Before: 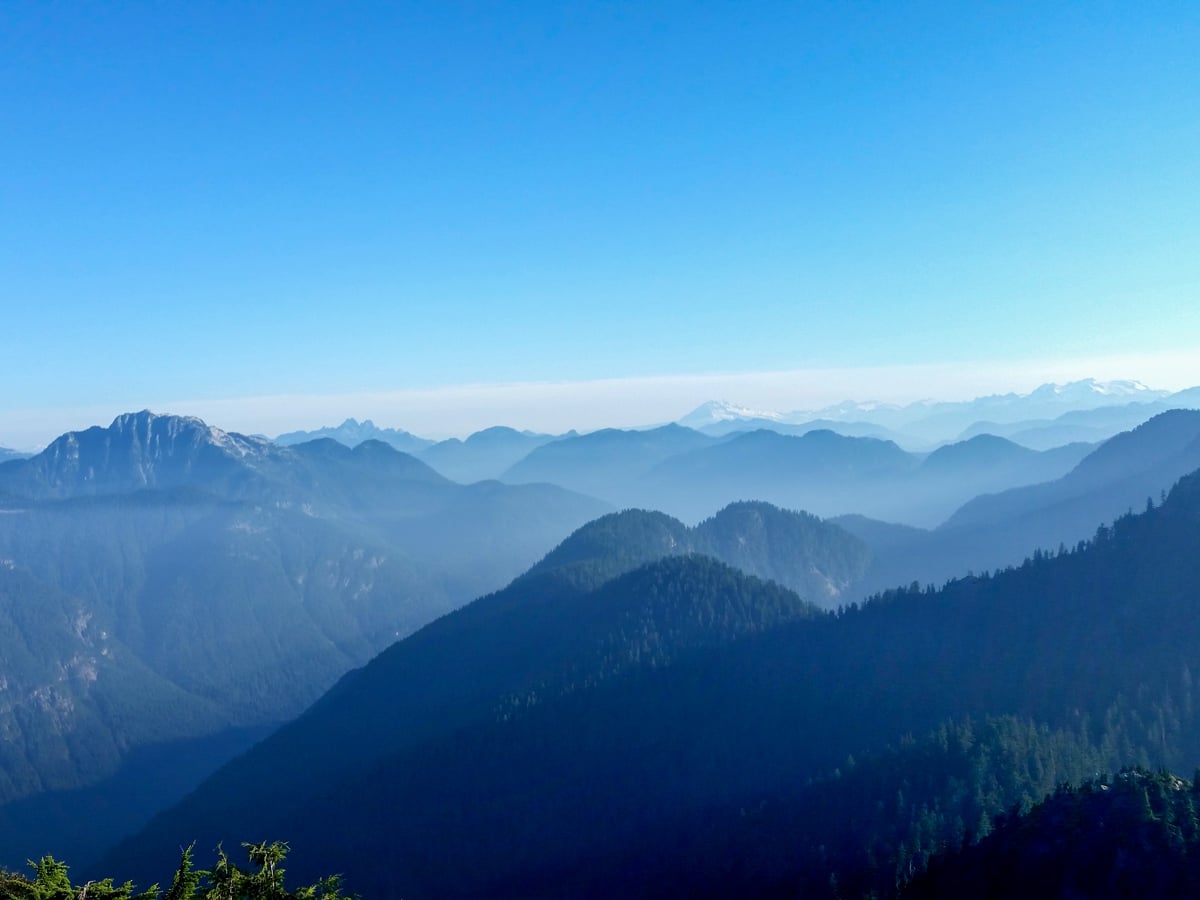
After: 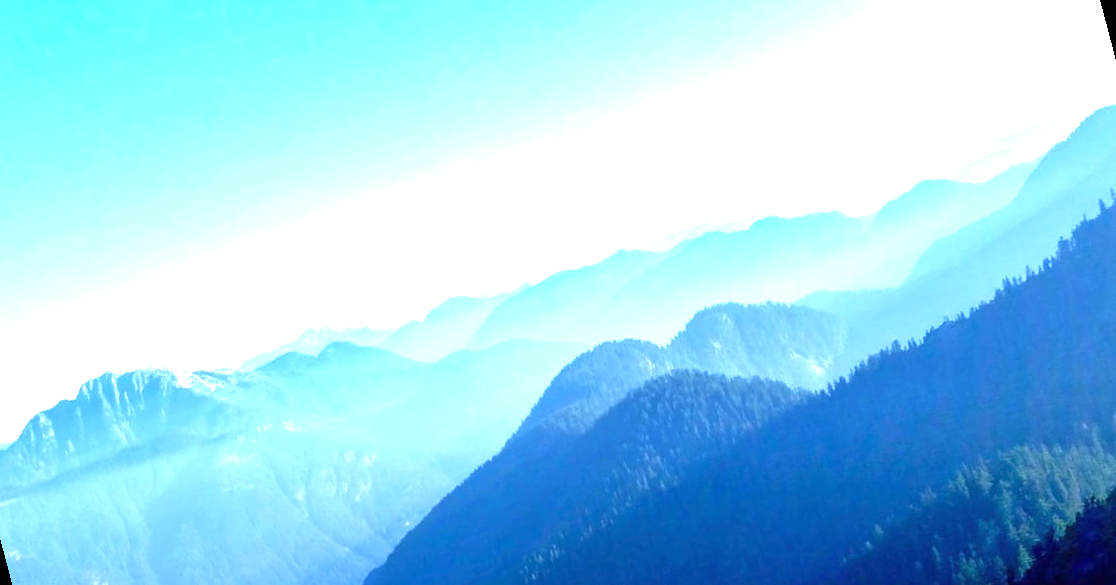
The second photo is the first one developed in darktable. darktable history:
rotate and perspective: rotation -14.8°, crop left 0.1, crop right 0.903, crop top 0.25, crop bottom 0.748
exposure: black level correction 0, exposure 1.975 EV, compensate exposure bias true, compensate highlight preservation false
